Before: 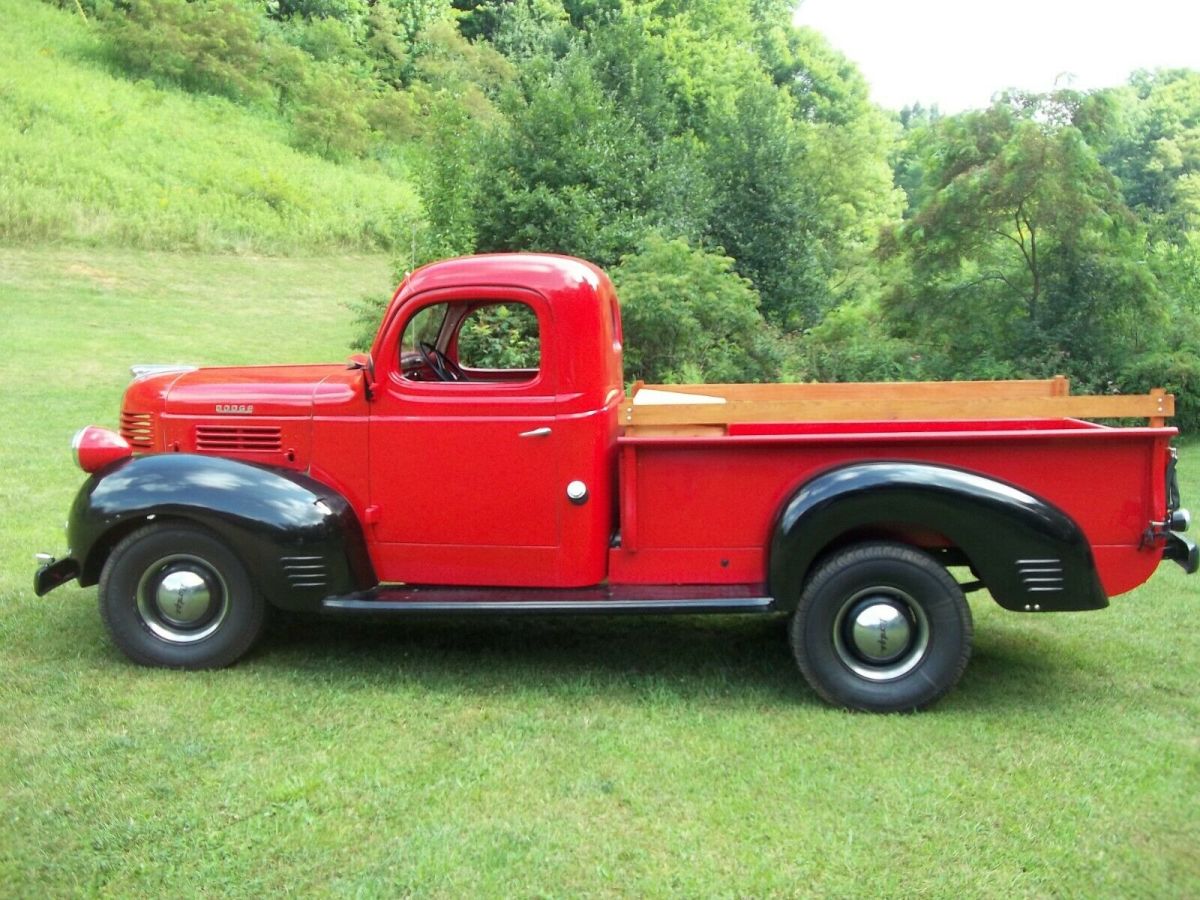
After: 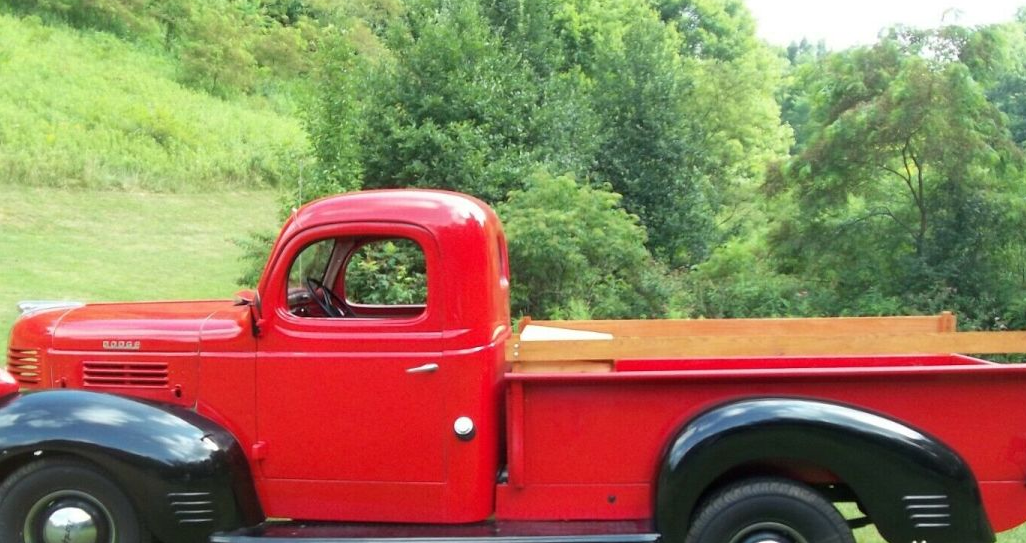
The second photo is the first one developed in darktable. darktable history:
crop and rotate: left 9.46%, top 7.136%, right 5.013%, bottom 32.495%
